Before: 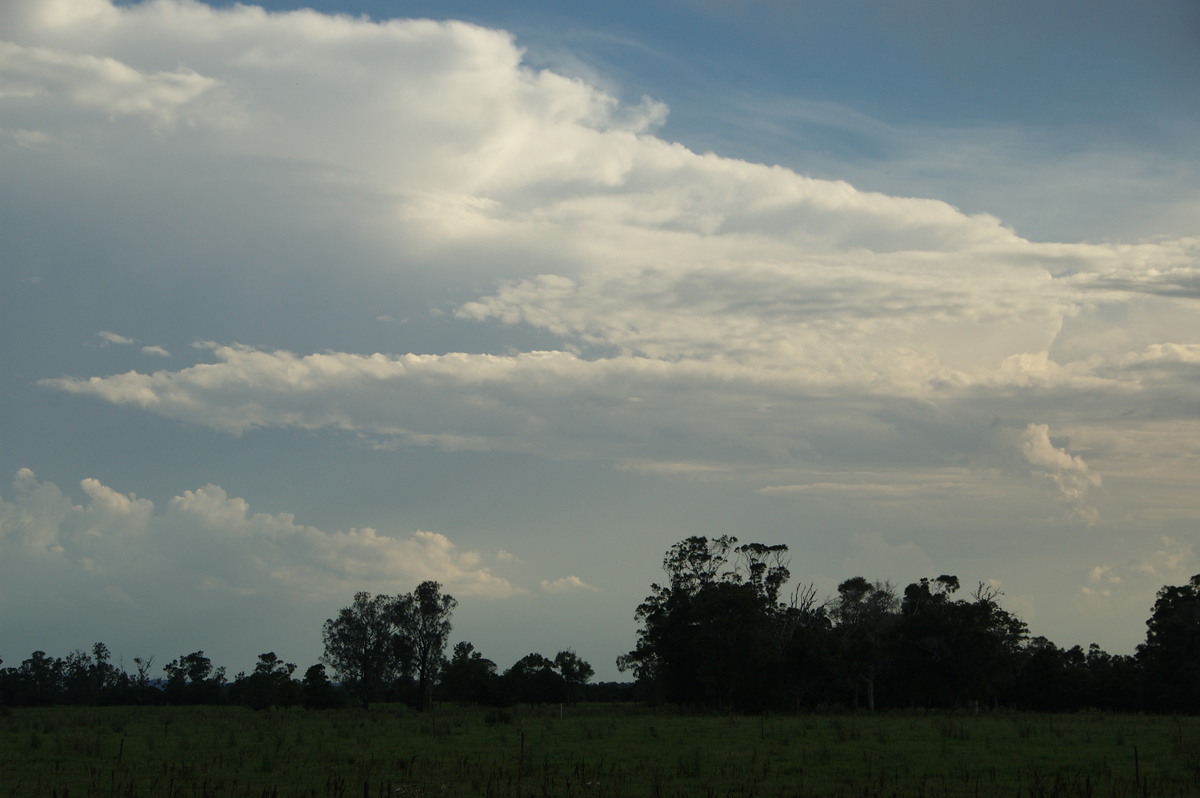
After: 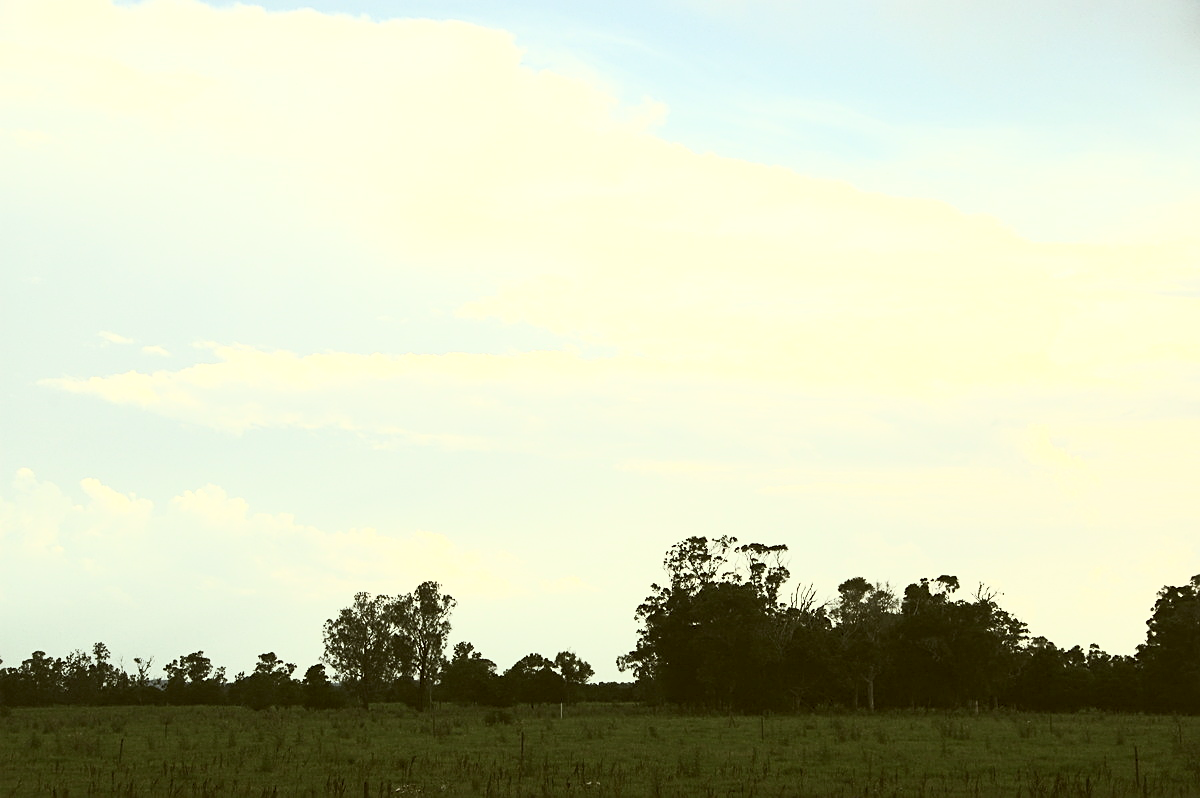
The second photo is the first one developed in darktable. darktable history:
contrast brightness saturation: contrast 0.587, brightness 0.577, saturation -0.342
sharpen: on, module defaults
color correction: highlights a* -1.56, highlights b* 10.42, shadows a* 0.747, shadows b* 19.96
exposure: black level correction 0, exposure 1.288 EV, compensate highlight preservation false
